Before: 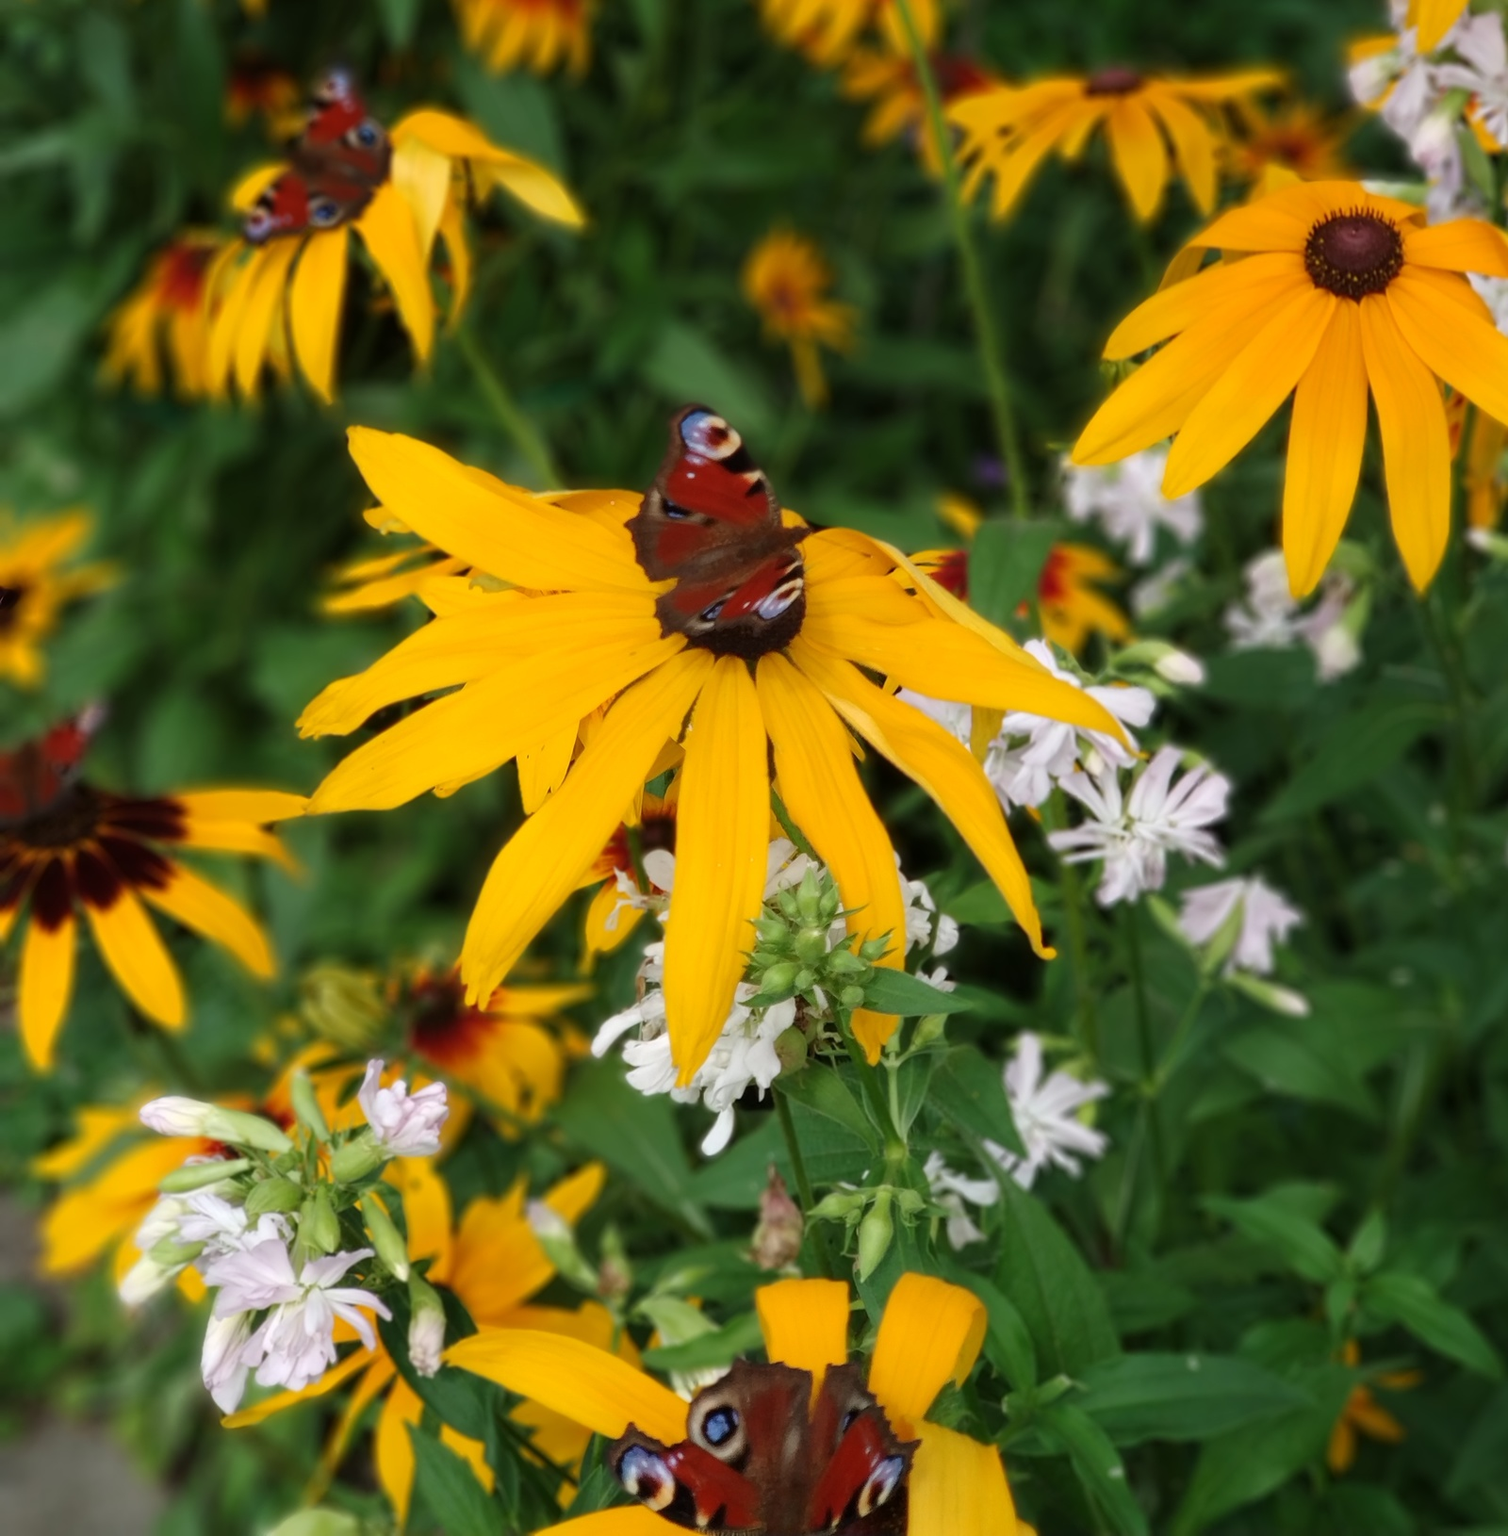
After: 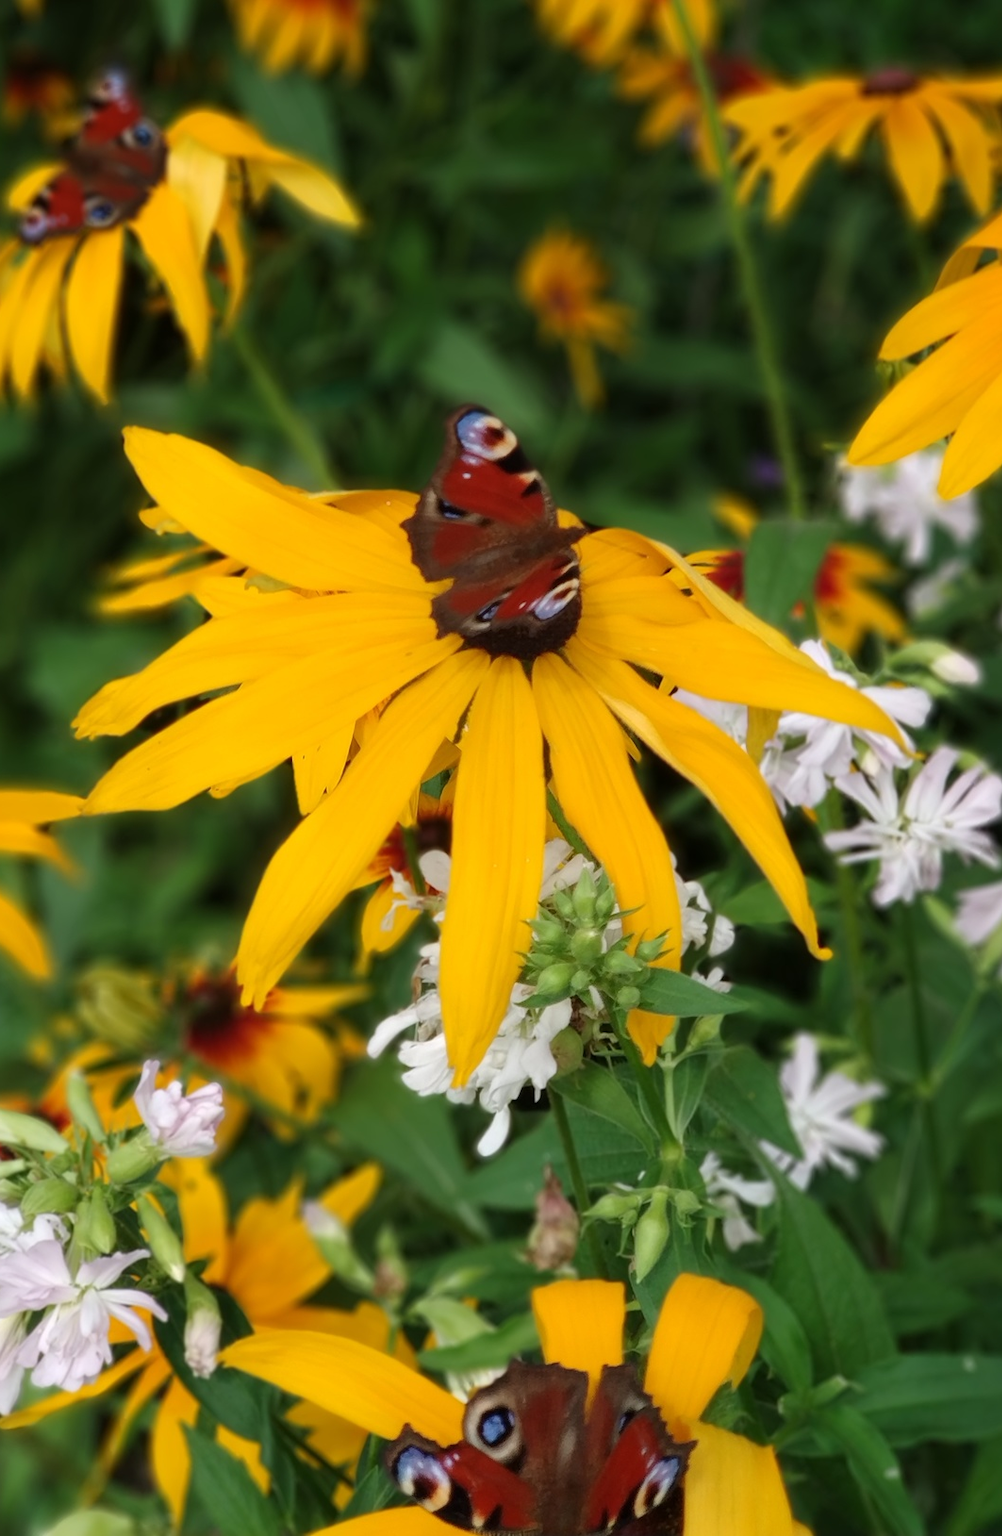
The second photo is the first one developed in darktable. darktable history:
crop and rotate: left 14.956%, right 18.573%
